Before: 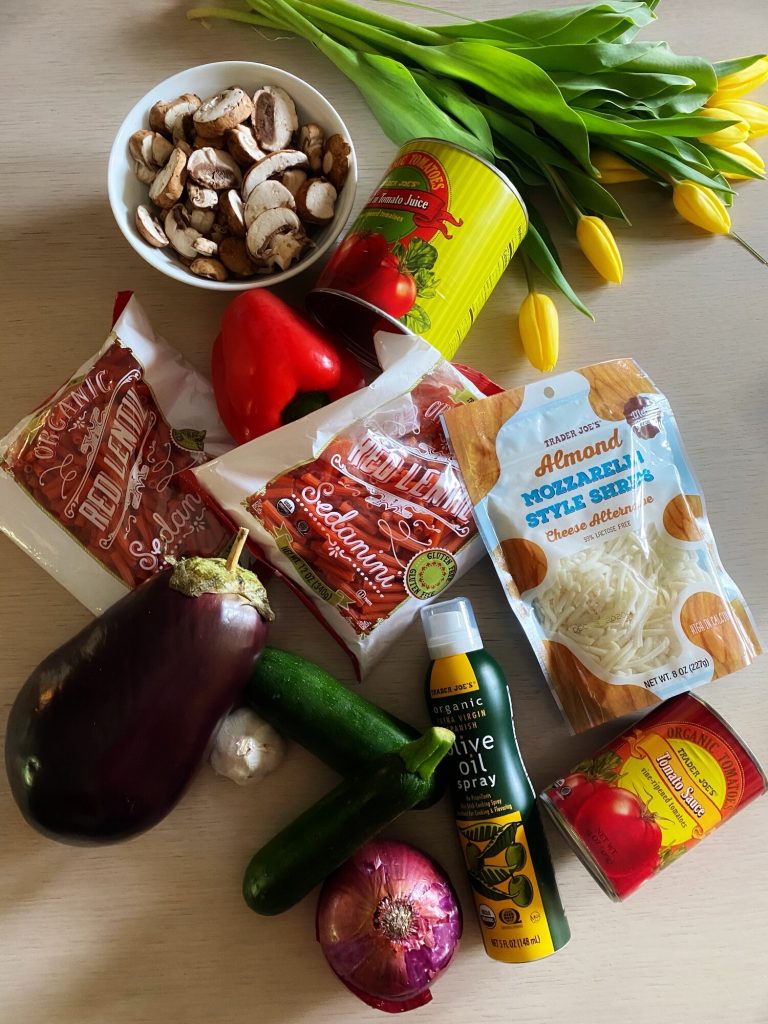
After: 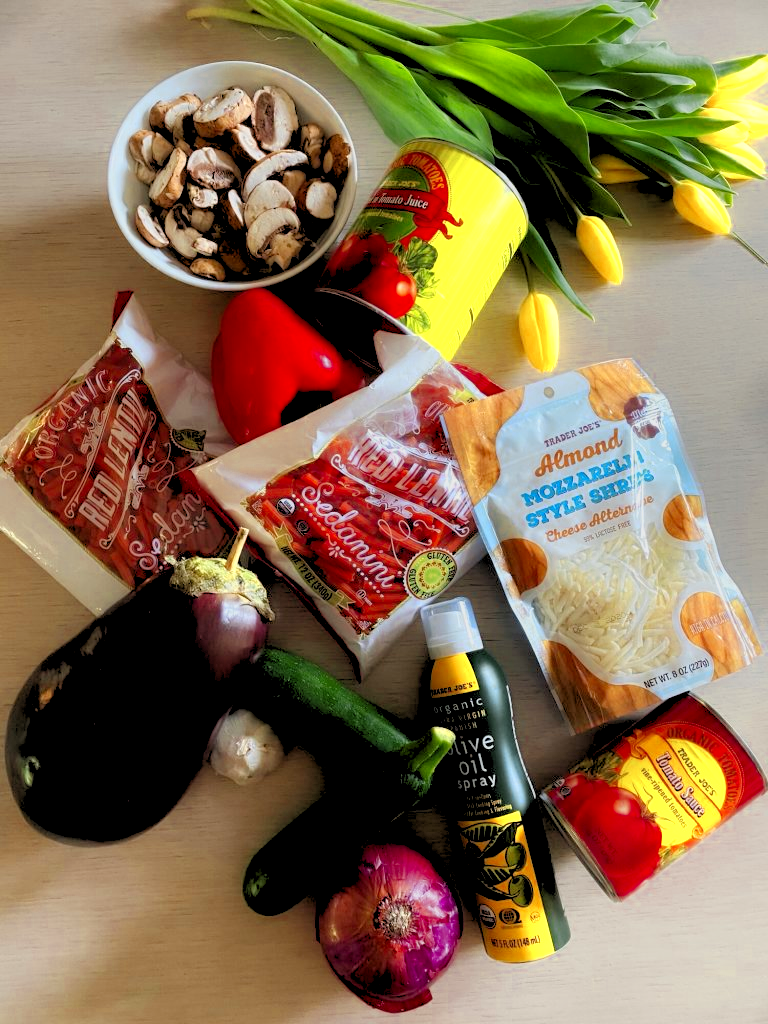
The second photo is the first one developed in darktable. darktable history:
color zones: curves: ch0 [(0.004, 0.305) (0.261, 0.623) (0.389, 0.399) (0.708, 0.571) (0.947, 0.34)]; ch1 [(0.025, 0.645) (0.229, 0.584) (0.326, 0.551) (0.484, 0.262) (0.757, 0.643)]
rgb levels: preserve colors sum RGB, levels [[0.038, 0.433, 0.934], [0, 0.5, 1], [0, 0.5, 1]]
